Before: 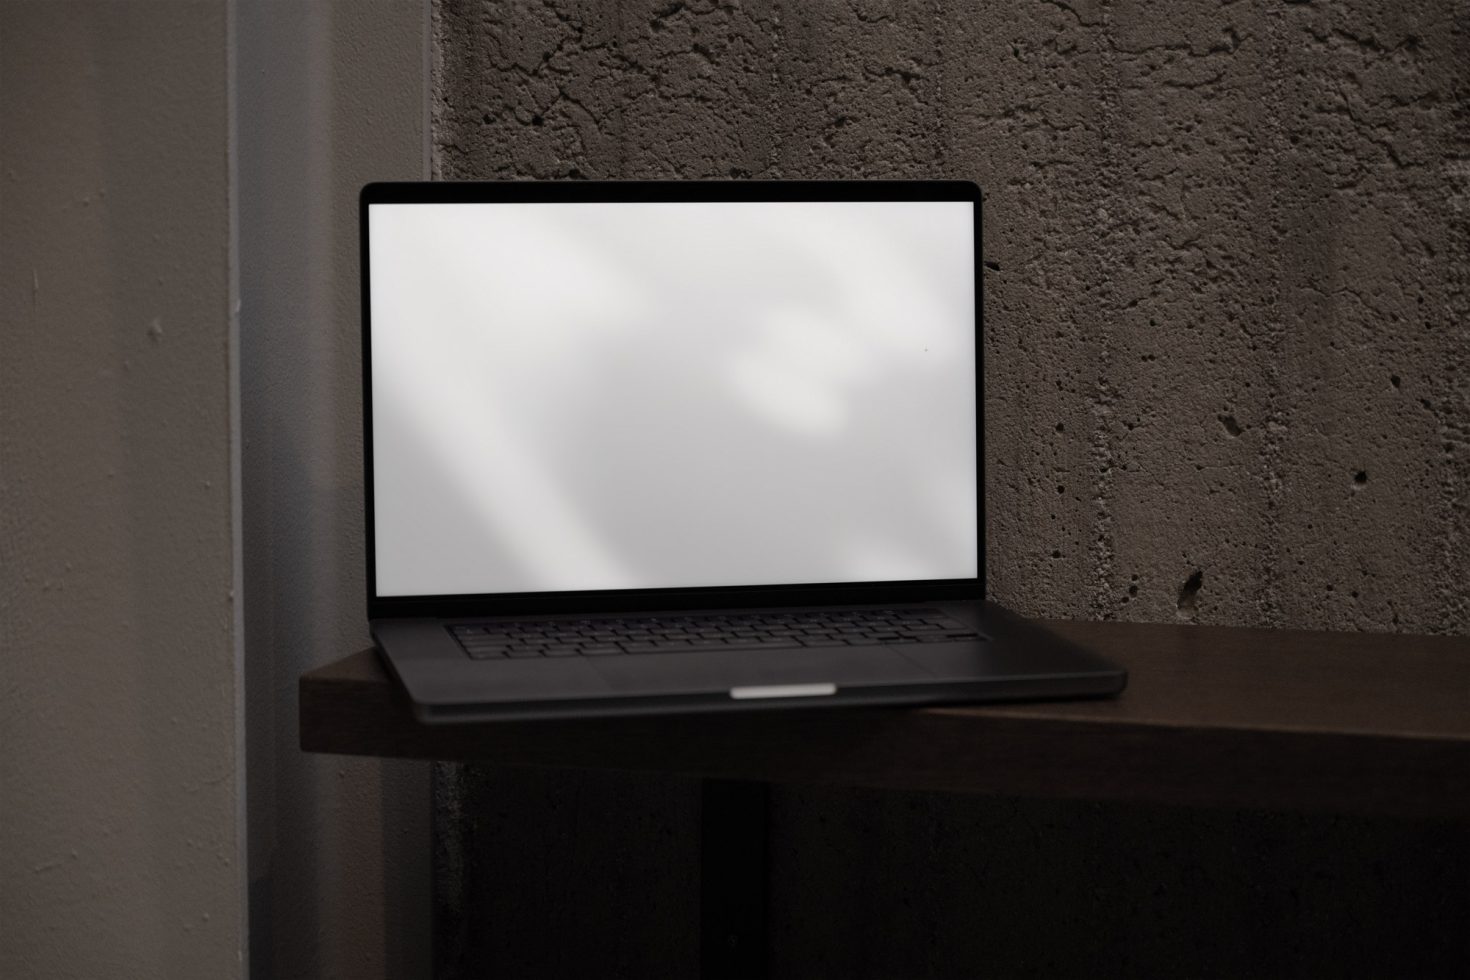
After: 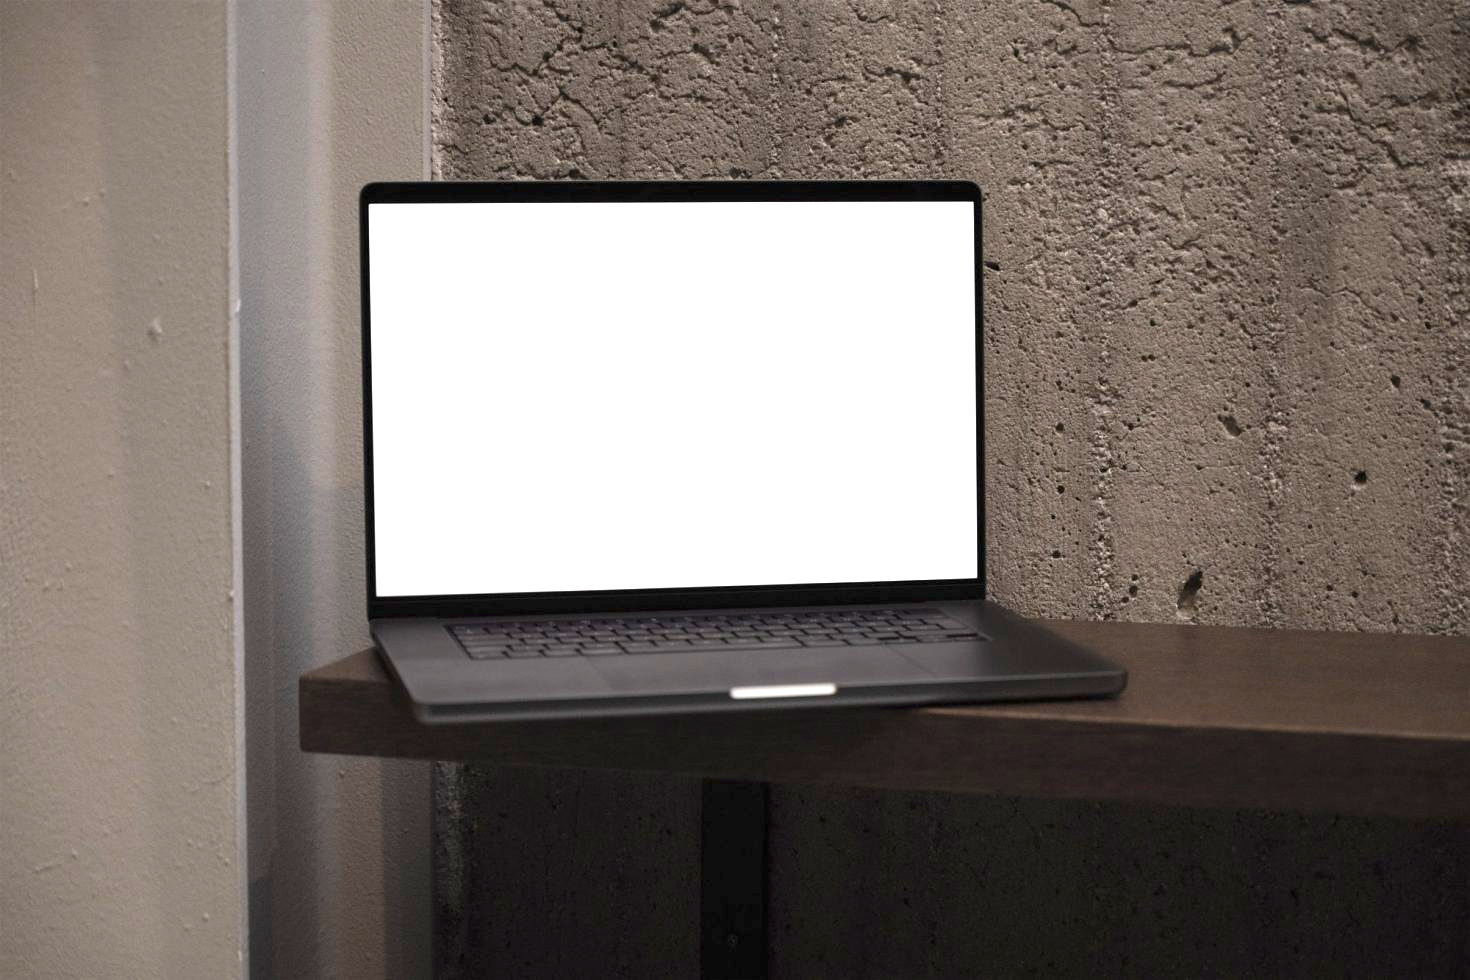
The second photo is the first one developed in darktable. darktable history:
exposure: black level correction 0, exposure 1.906 EV, compensate highlight preservation false
